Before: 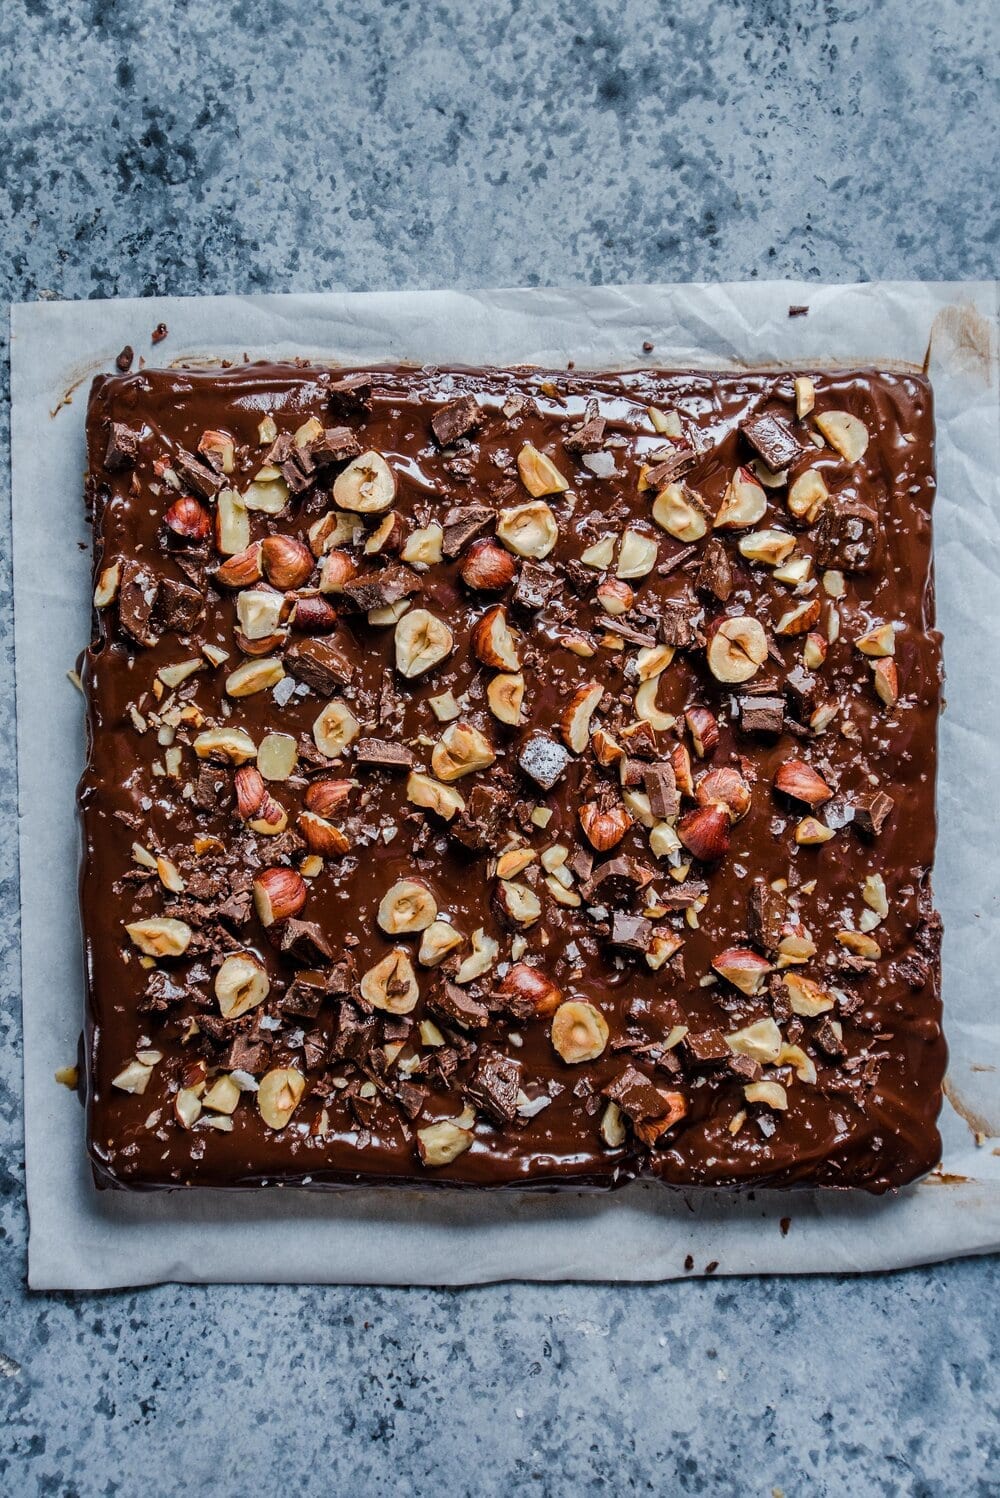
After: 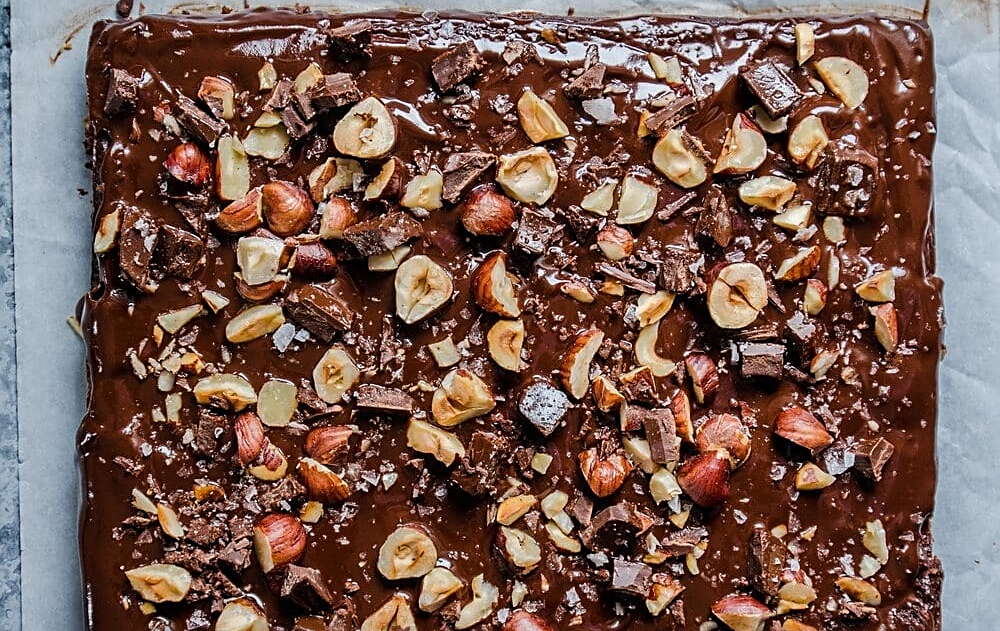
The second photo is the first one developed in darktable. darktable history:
crop and rotate: top 23.686%, bottom 34.126%
sharpen: on, module defaults
